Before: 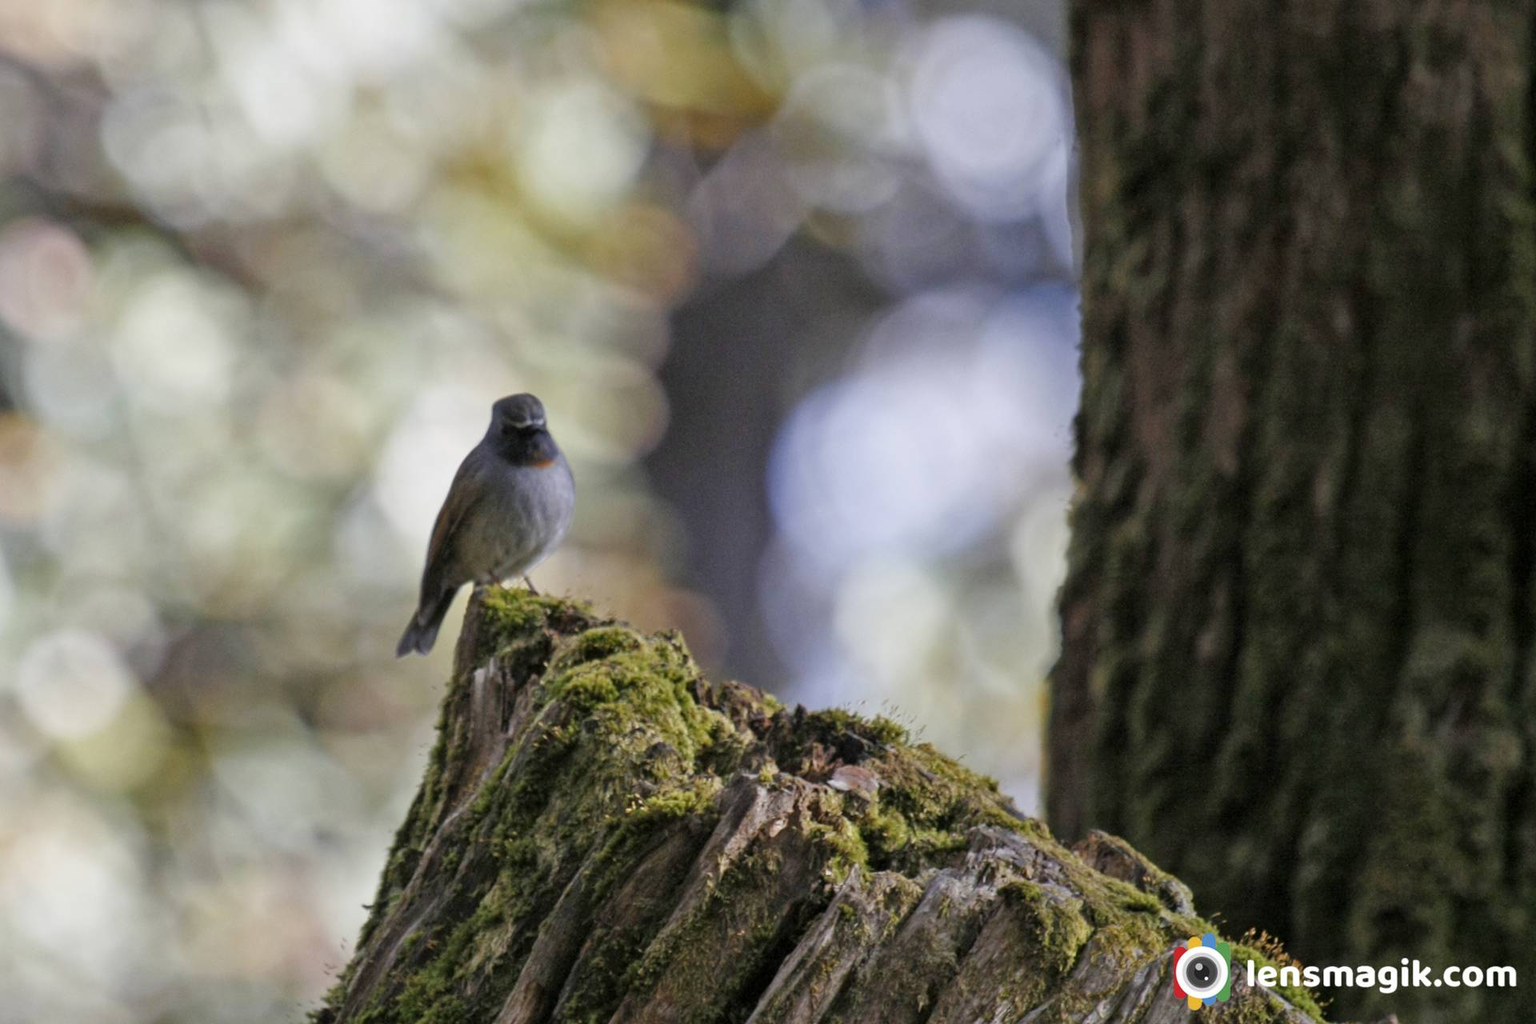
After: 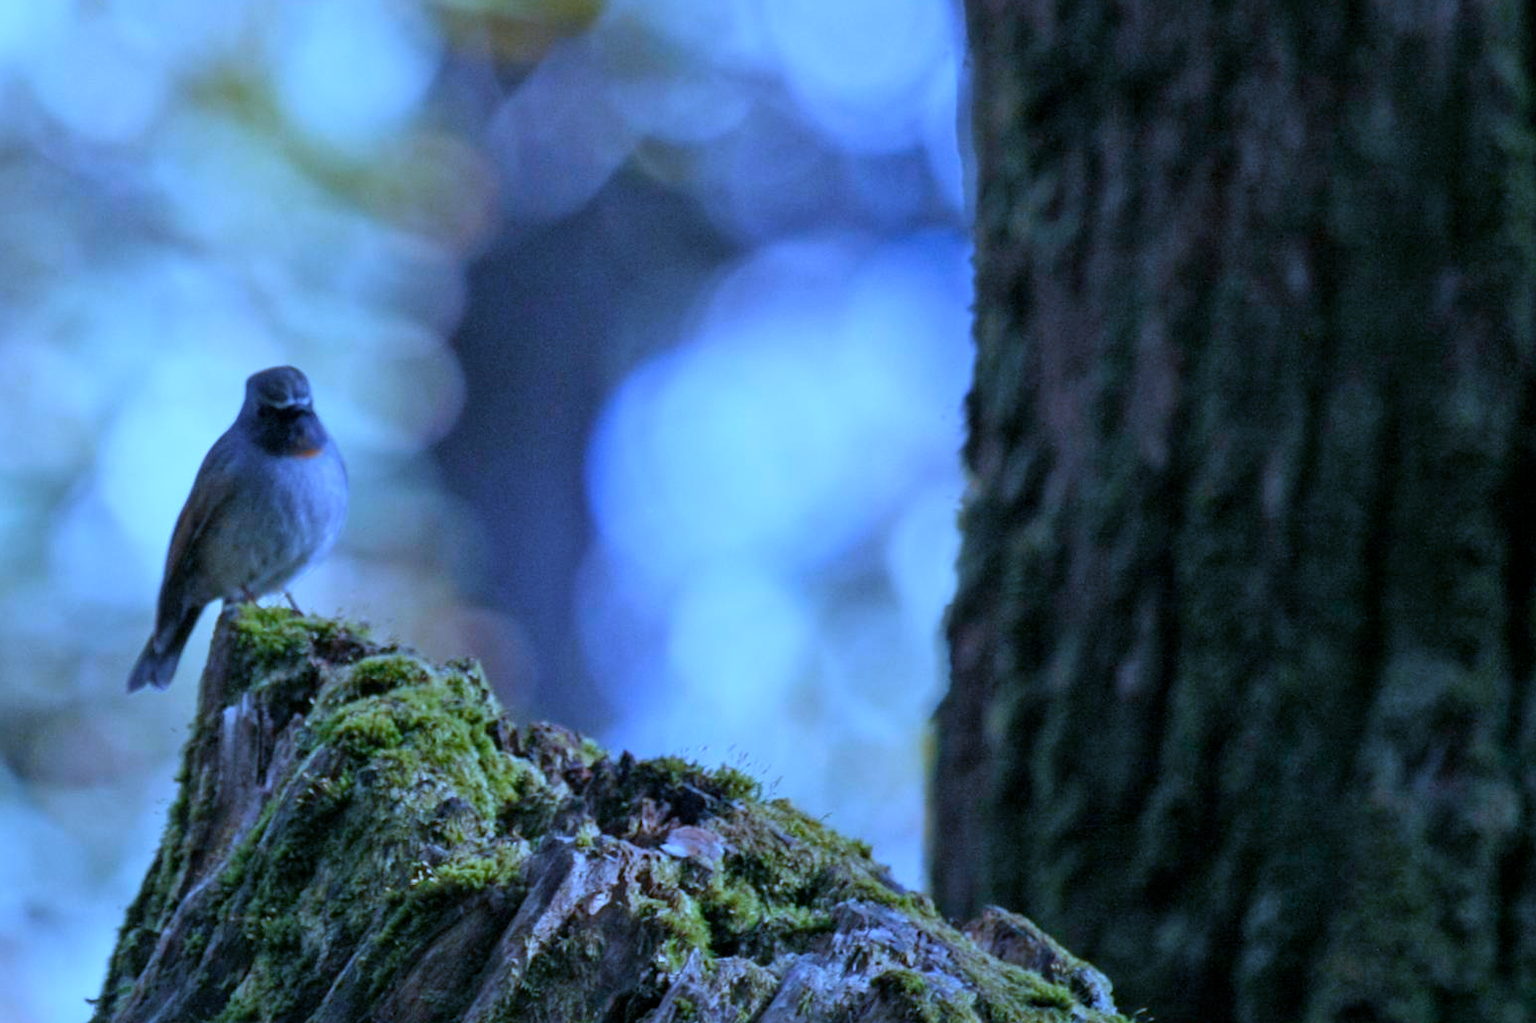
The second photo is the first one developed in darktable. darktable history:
white balance: red 0.766, blue 1.537
crop: left 19.159%, top 9.58%, bottom 9.58%
